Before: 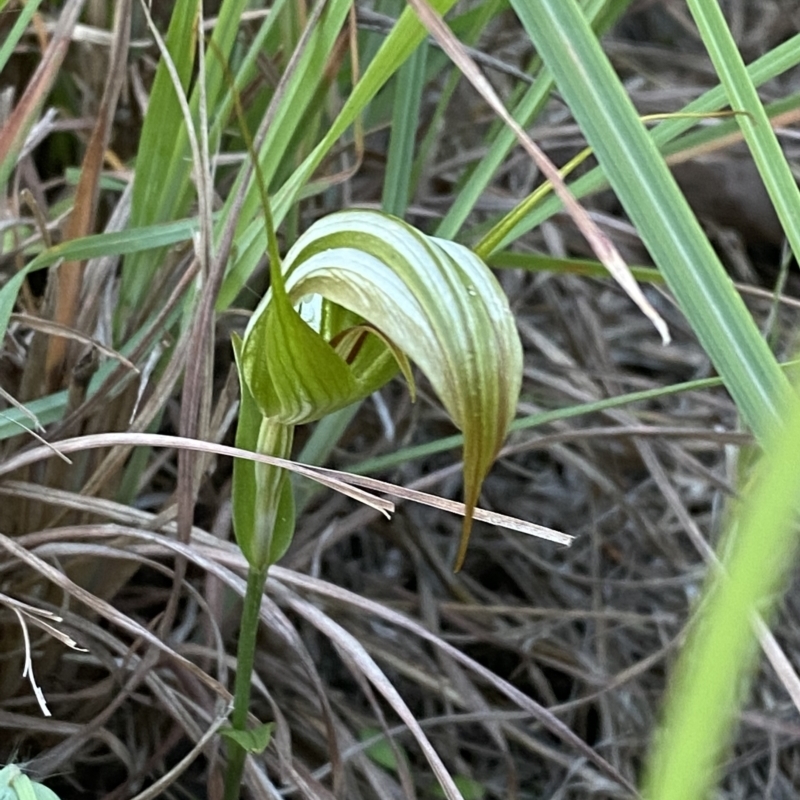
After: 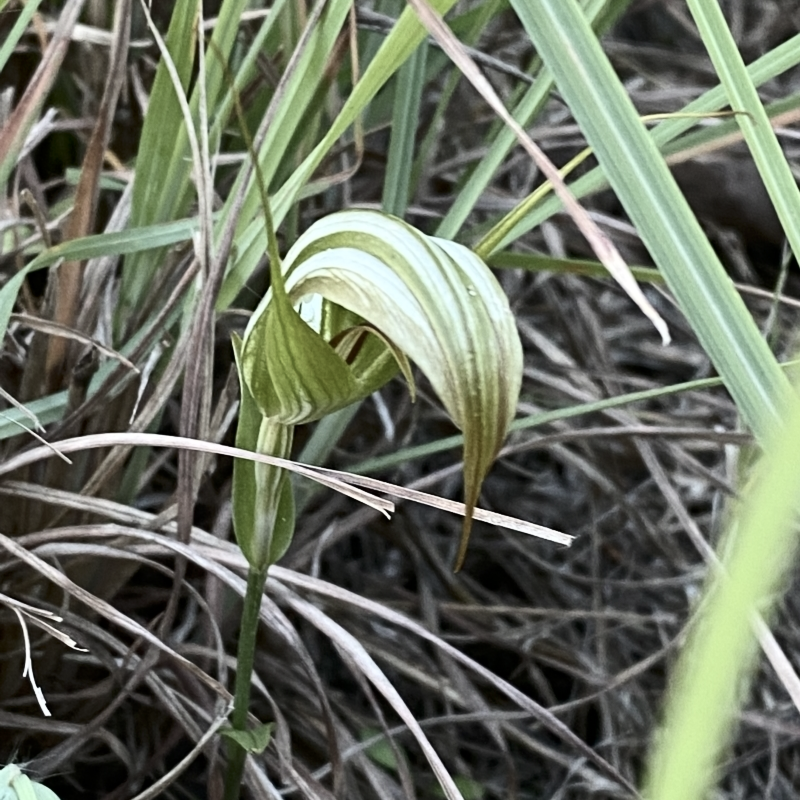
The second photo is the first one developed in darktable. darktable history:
contrast brightness saturation: contrast 0.248, saturation -0.323
